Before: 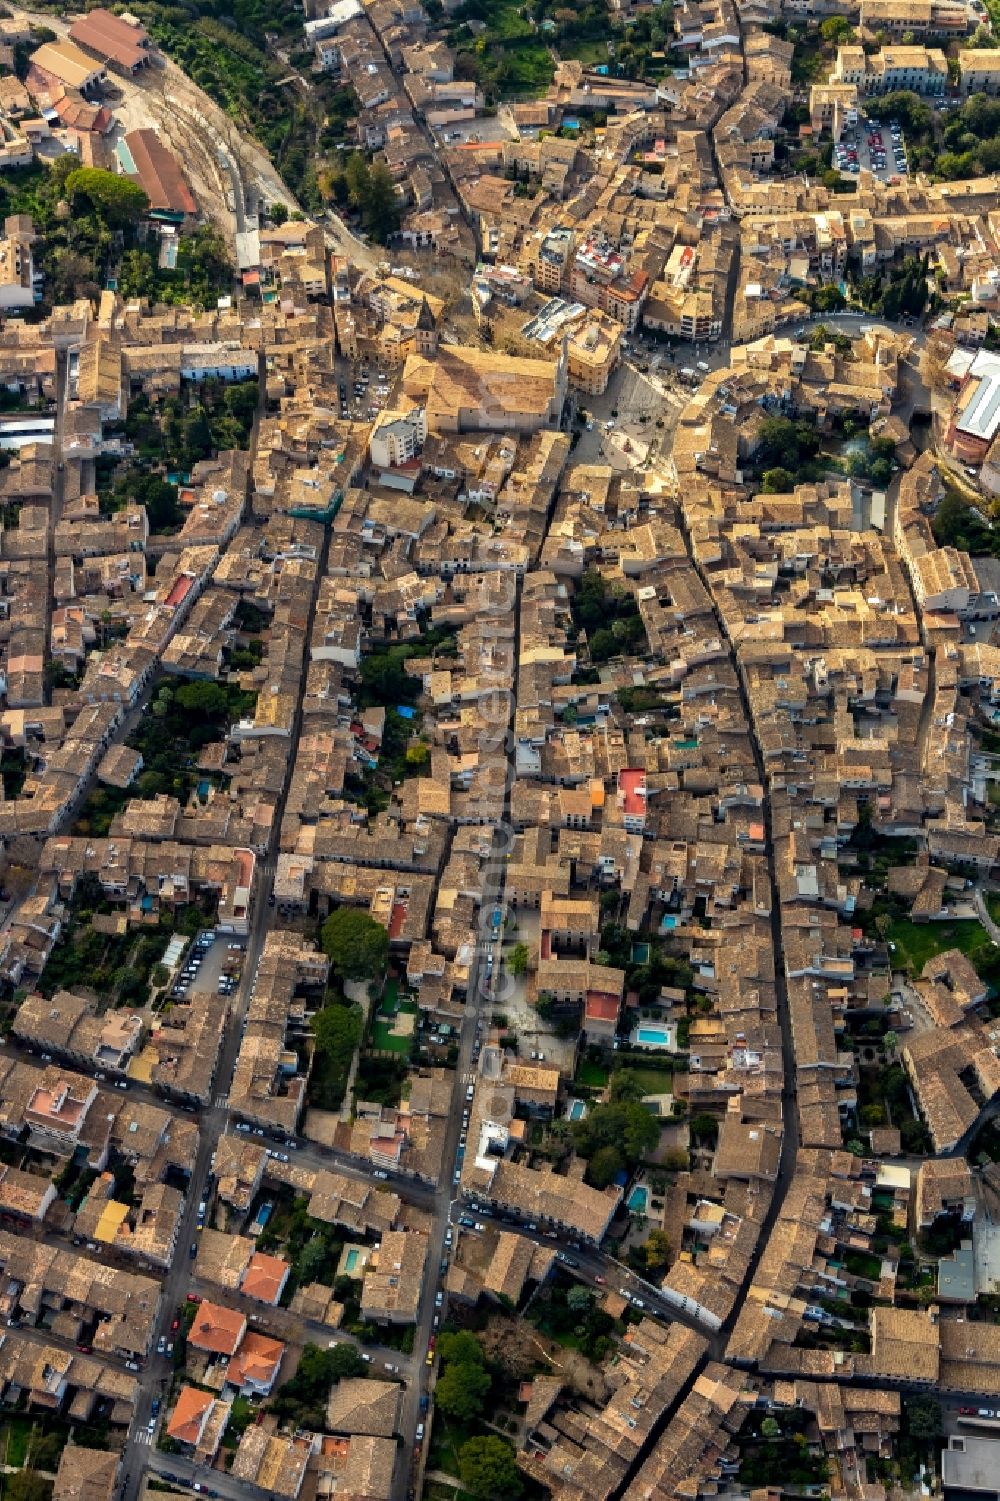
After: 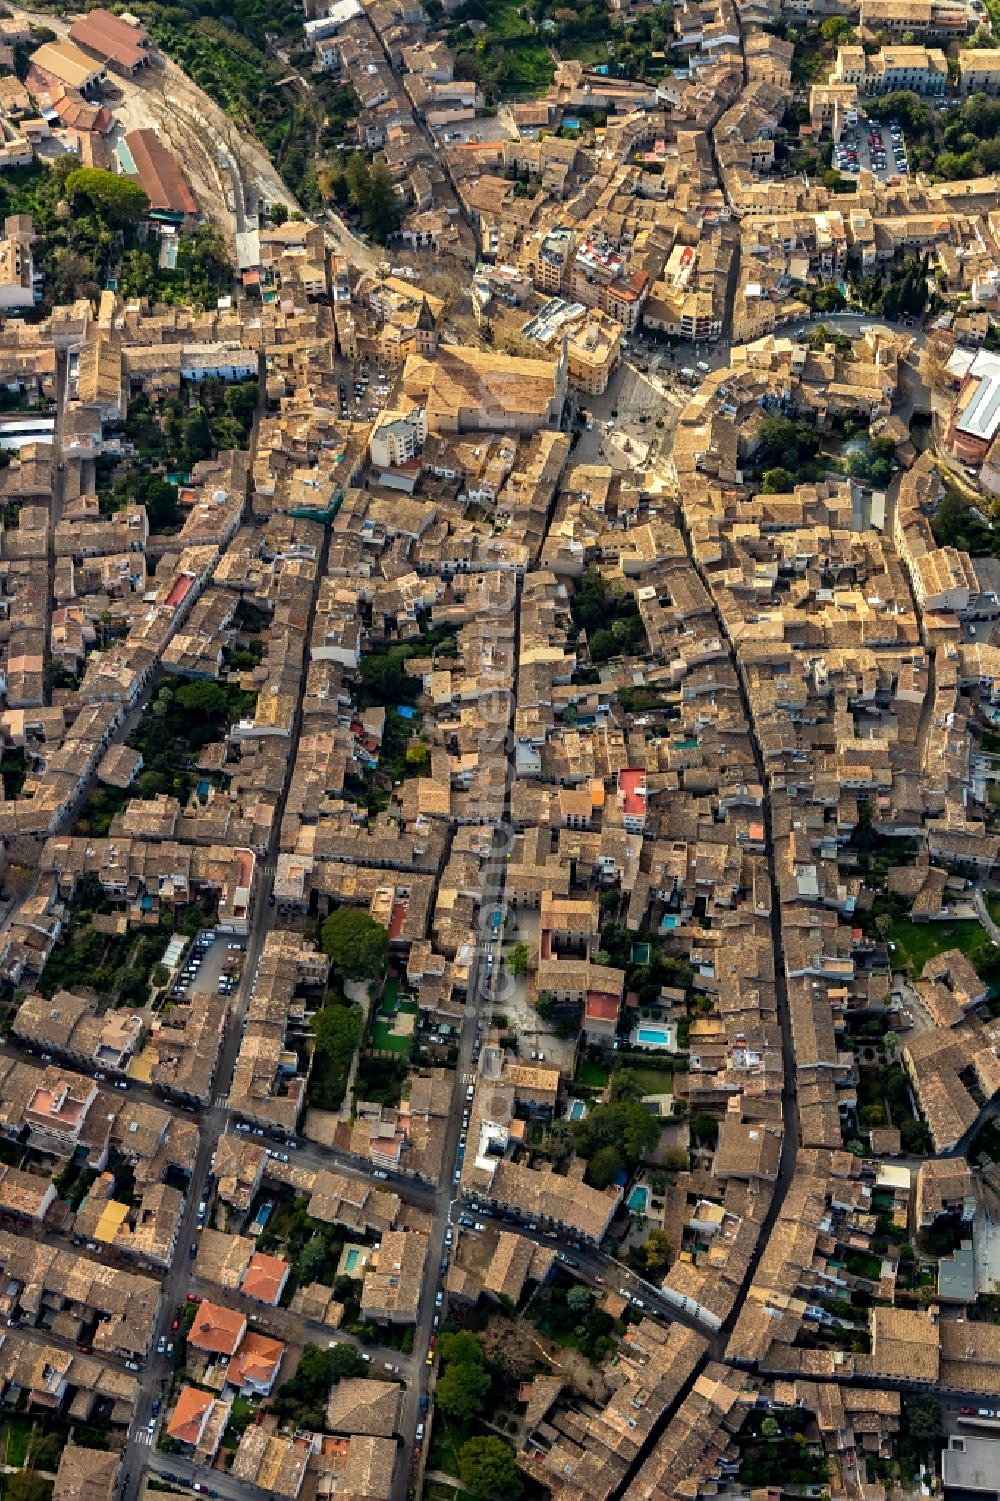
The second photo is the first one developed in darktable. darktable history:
sharpen: amount 0.214
